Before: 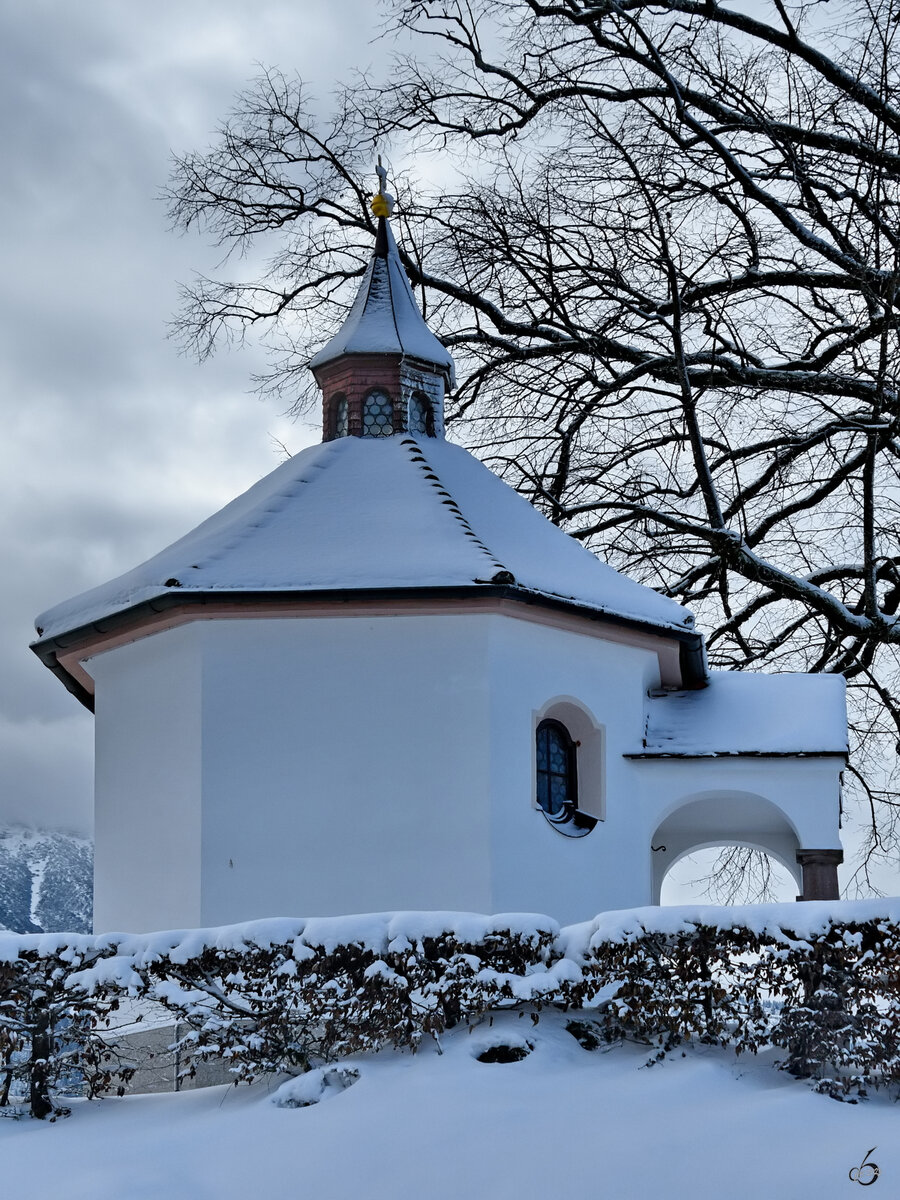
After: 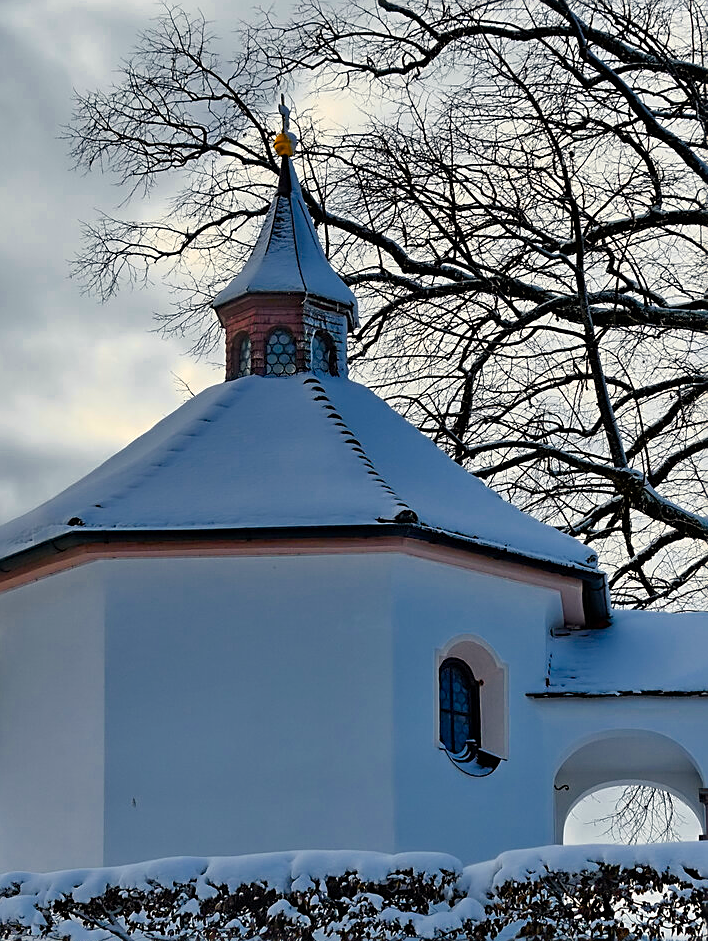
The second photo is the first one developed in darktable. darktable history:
color zones: curves: ch0 [(0, 0.499) (0.143, 0.5) (0.286, 0.5) (0.429, 0.476) (0.571, 0.284) (0.714, 0.243) (0.857, 0.449) (1, 0.499)]; ch1 [(0, 0.532) (0.143, 0.645) (0.286, 0.696) (0.429, 0.211) (0.571, 0.504) (0.714, 0.493) (0.857, 0.495) (1, 0.532)]; ch2 [(0, 0.5) (0.143, 0.5) (0.286, 0.427) (0.429, 0.324) (0.571, 0.5) (0.714, 0.5) (0.857, 0.5) (1, 0.5)]
crop and rotate: left 10.793%, top 5.119%, right 10.503%, bottom 16.429%
sharpen: on, module defaults
color calibration: x 0.33, y 0.346, temperature 5621.51 K
color balance rgb: perceptual saturation grading › global saturation 19.494%, global vibrance 41.259%
exposure: exposure 0.026 EV, compensate exposure bias true, compensate highlight preservation false
